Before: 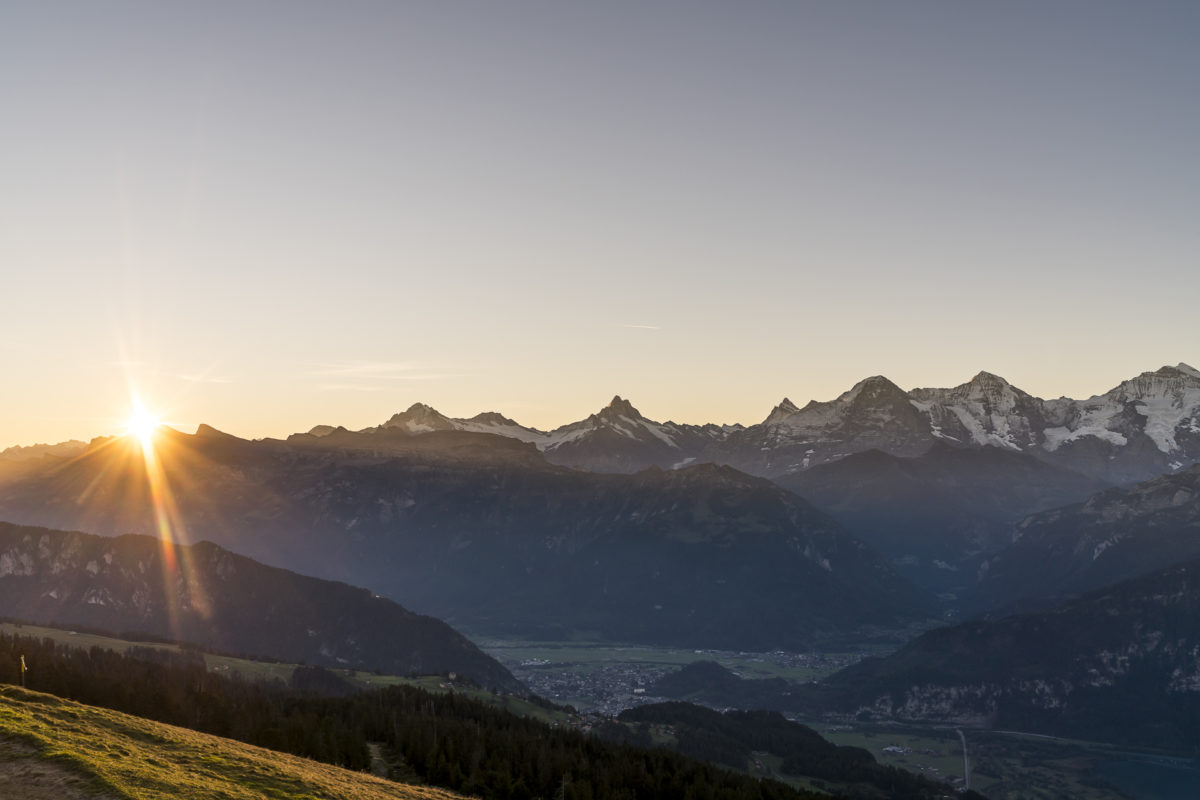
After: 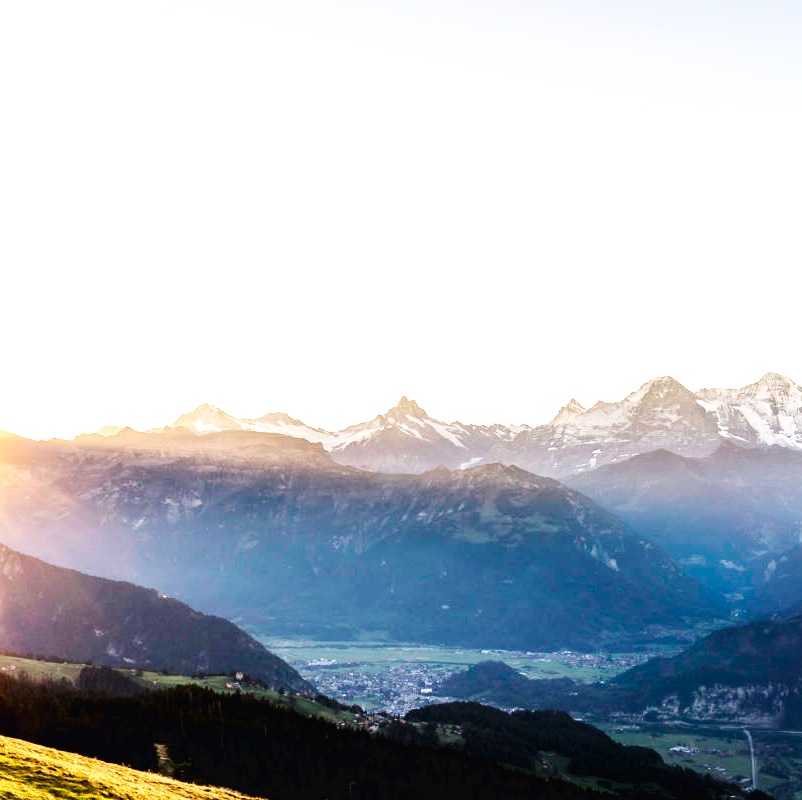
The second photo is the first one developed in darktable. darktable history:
exposure: black level correction 0.001, exposure 0.5 EV, compensate exposure bias true
crop and rotate: left 17.765%, right 15.38%
base curve: curves: ch0 [(0, 0.003) (0.001, 0.002) (0.006, 0.004) (0.02, 0.022) (0.048, 0.086) (0.094, 0.234) (0.162, 0.431) (0.258, 0.629) (0.385, 0.8) (0.548, 0.918) (0.751, 0.988) (1, 1)], preserve colors none
tone equalizer: -8 EV -1.12 EV, -7 EV -0.989 EV, -6 EV -0.88 EV, -5 EV -0.576 EV, -3 EV 0.548 EV, -2 EV 0.862 EV, -1 EV 0.99 EV, +0 EV 1.08 EV
